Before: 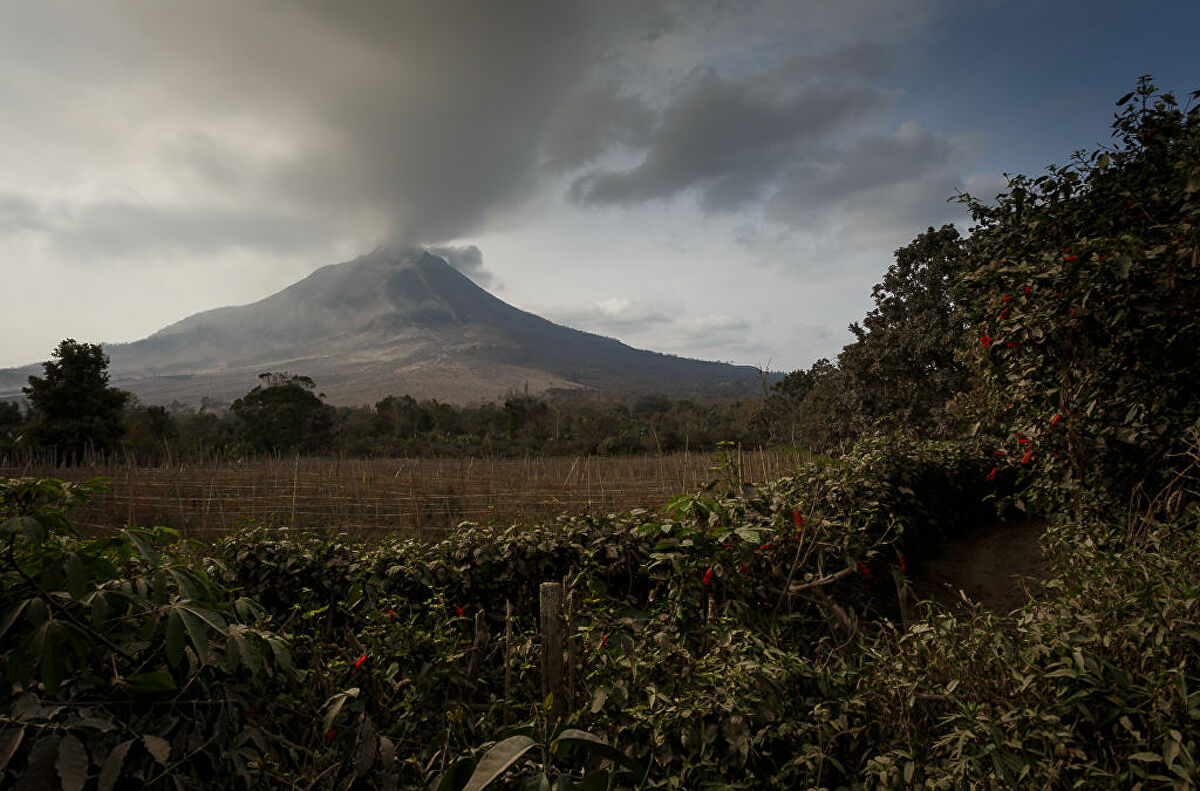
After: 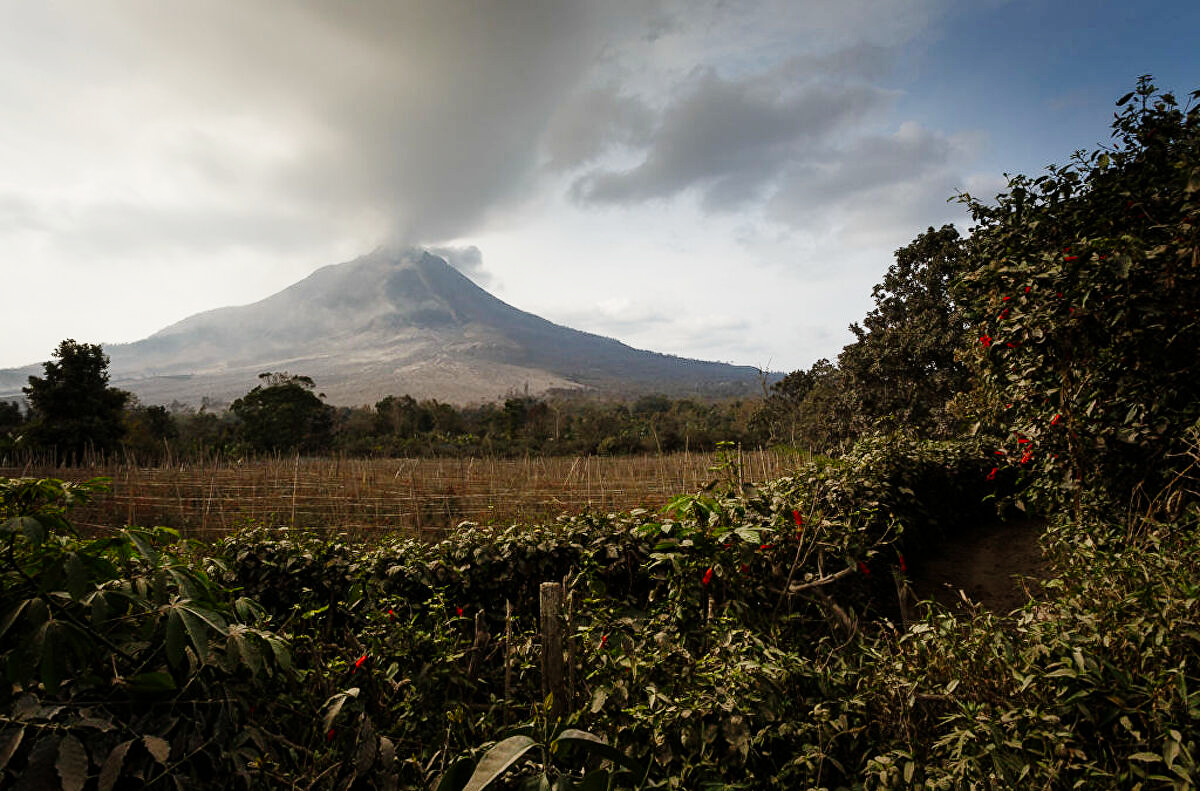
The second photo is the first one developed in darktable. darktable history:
base curve: curves: ch0 [(0, 0) (0.008, 0.007) (0.022, 0.029) (0.048, 0.089) (0.092, 0.197) (0.191, 0.399) (0.275, 0.534) (0.357, 0.65) (0.477, 0.78) (0.542, 0.833) (0.799, 0.973) (1, 1)], preserve colors none
